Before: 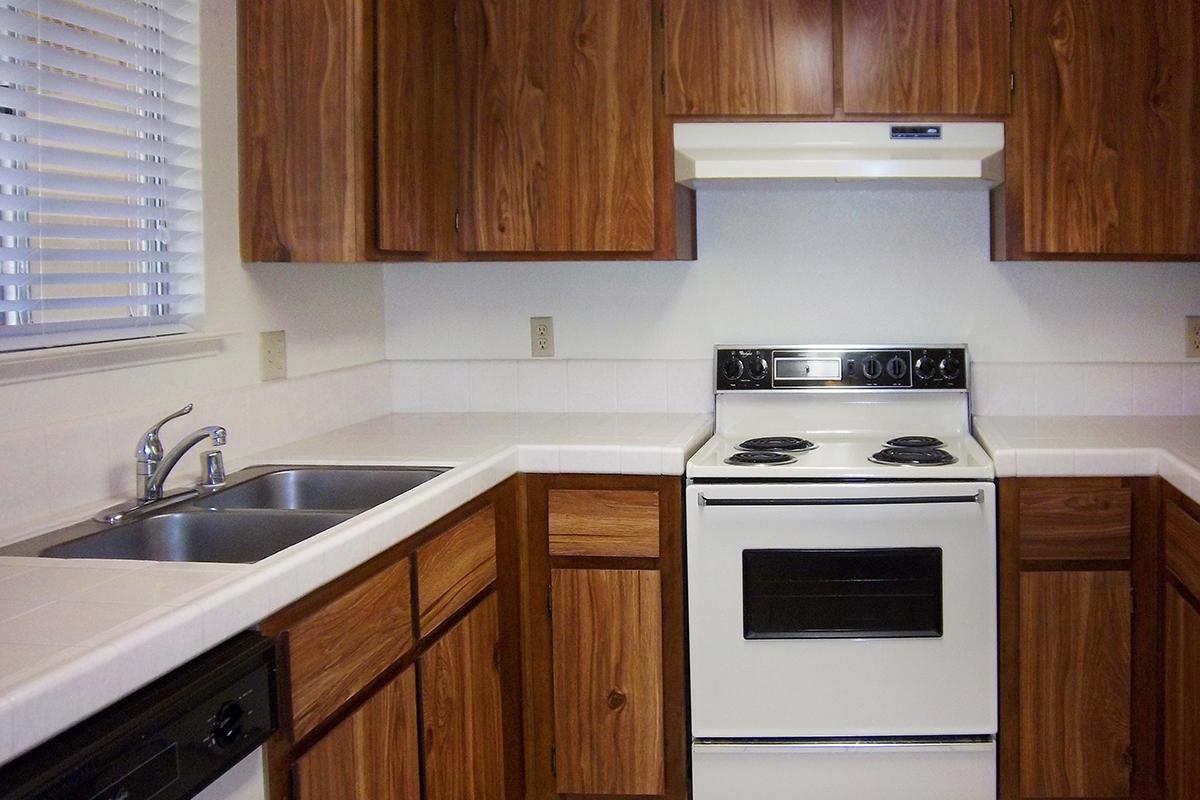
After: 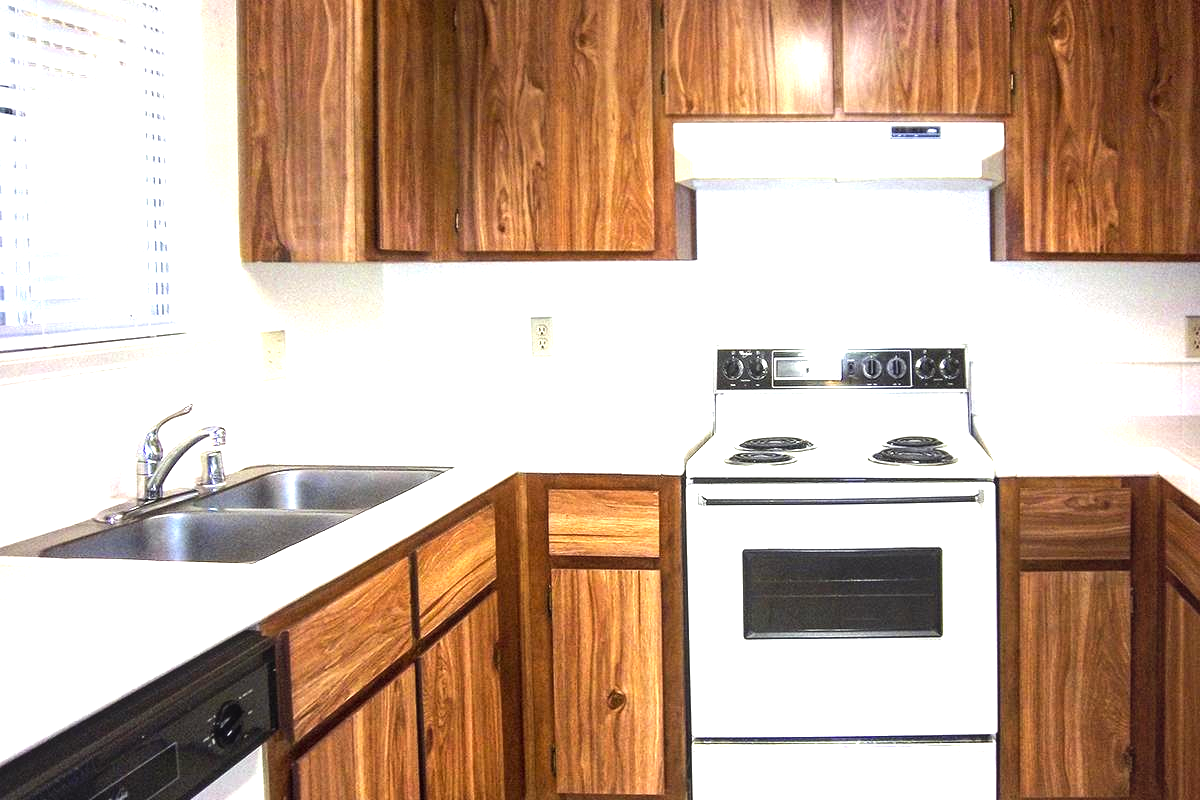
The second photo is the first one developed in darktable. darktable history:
color correction: highlights a* -2.68, highlights b* 2.57
exposure: black level correction 0, exposure 1.379 EV, compensate exposure bias true, compensate highlight preservation false
tone equalizer: -8 EV -0.417 EV, -7 EV -0.389 EV, -6 EV -0.333 EV, -5 EV -0.222 EV, -3 EV 0.222 EV, -2 EV 0.333 EV, -1 EV 0.389 EV, +0 EV 0.417 EV, edges refinement/feathering 500, mask exposure compensation -1.57 EV, preserve details no
local contrast: detail 130%
